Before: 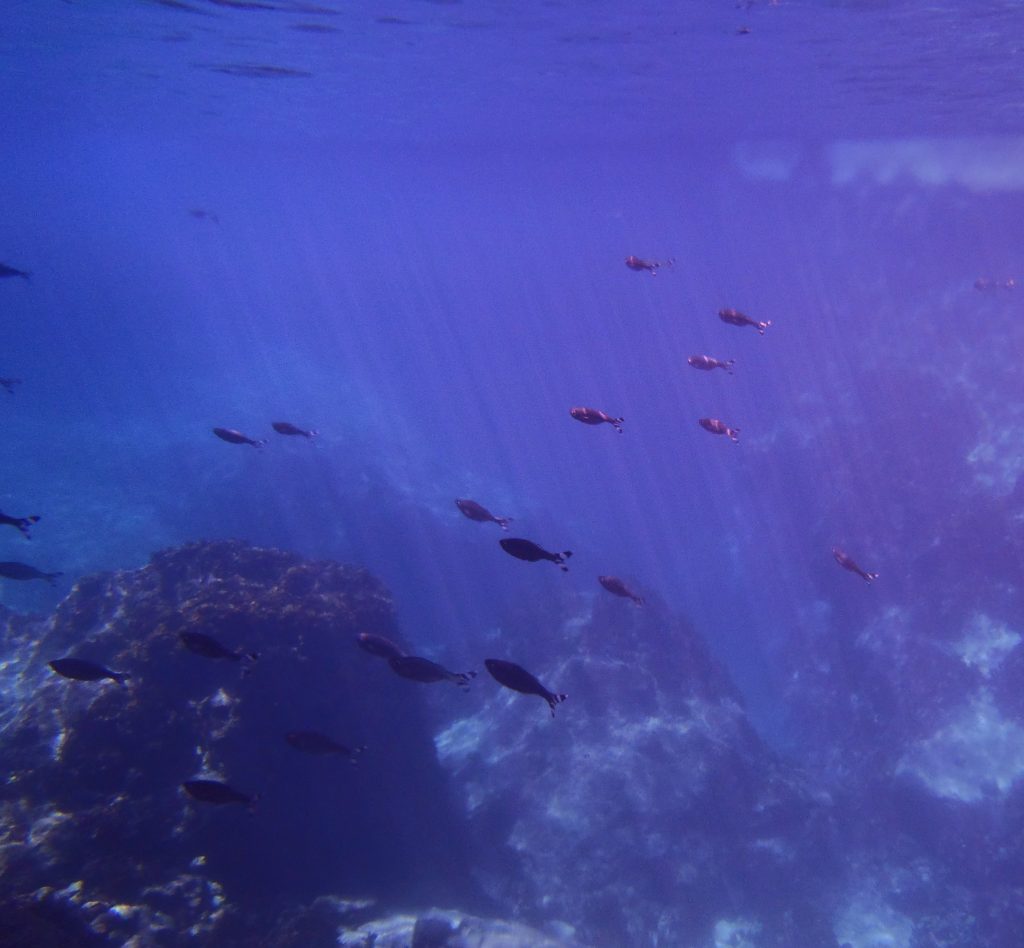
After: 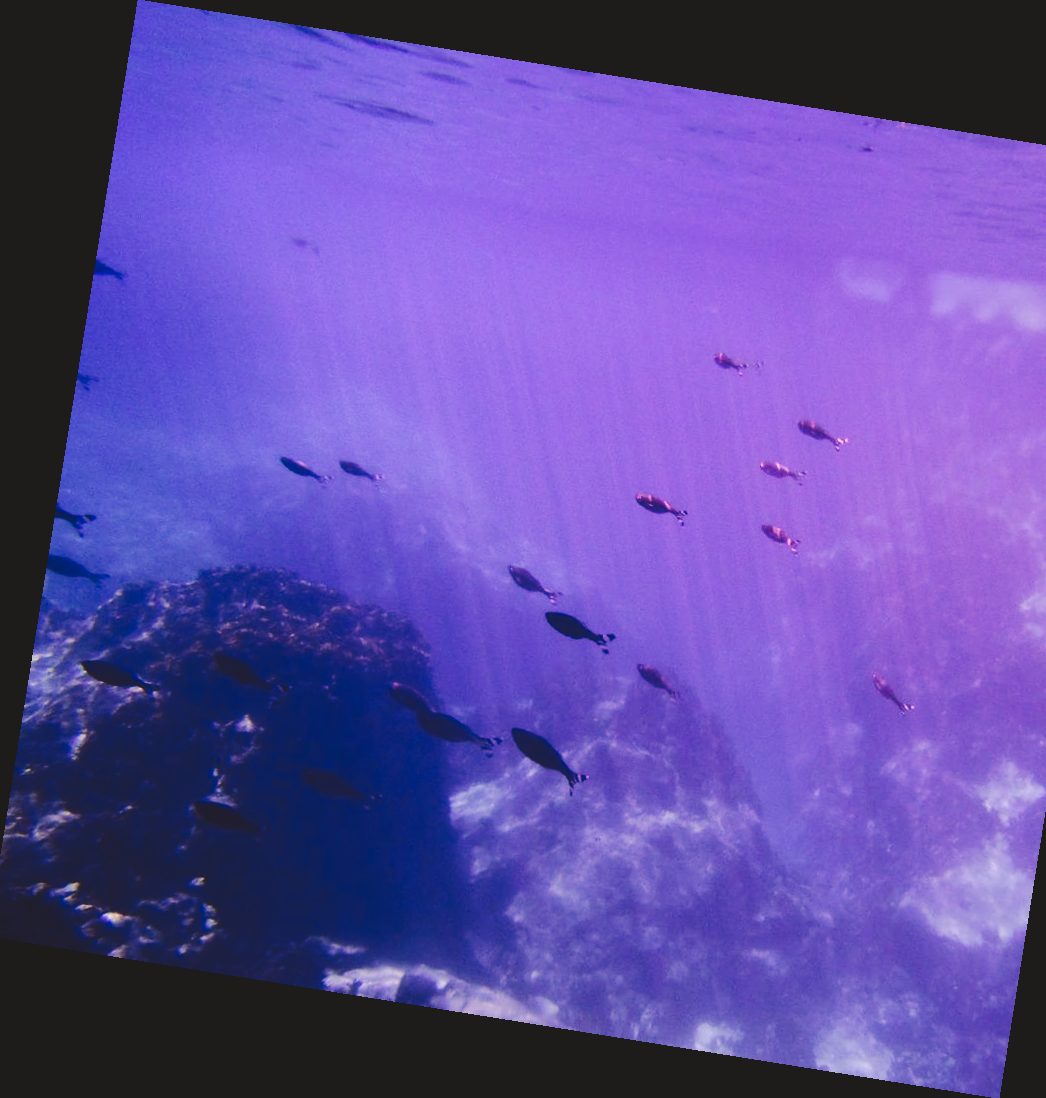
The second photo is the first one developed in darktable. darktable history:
crop and rotate: left 1.088%, right 8.807%
exposure: black level correction -0.023, exposure -0.039 EV, compensate highlight preservation false
rotate and perspective: rotation 9.12°, automatic cropping off
tone equalizer: -8 EV -0.417 EV, -7 EV -0.389 EV, -6 EV -0.333 EV, -5 EV -0.222 EV, -3 EV 0.222 EV, -2 EV 0.333 EV, -1 EV 0.389 EV, +0 EV 0.417 EV, edges refinement/feathering 500, mask exposure compensation -1.57 EV, preserve details no
color correction: highlights a* 12.23, highlights b* 5.41
tone curve: curves: ch0 [(0, 0) (0.003, 0.084) (0.011, 0.084) (0.025, 0.084) (0.044, 0.084) (0.069, 0.085) (0.1, 0.09) (0.136, 0.1) (0.177, 0.119) (0.224, 0.144) (0.277, 0.205) (0.335, 0.298) (0.399, 0.417) (0.468, 0.525) (0.543, 0.631) (0.623, 0.72) (0.709, 0.8) (0.801, 0.867) (0.898, 0.934) (1, 1)], preserve colors none
